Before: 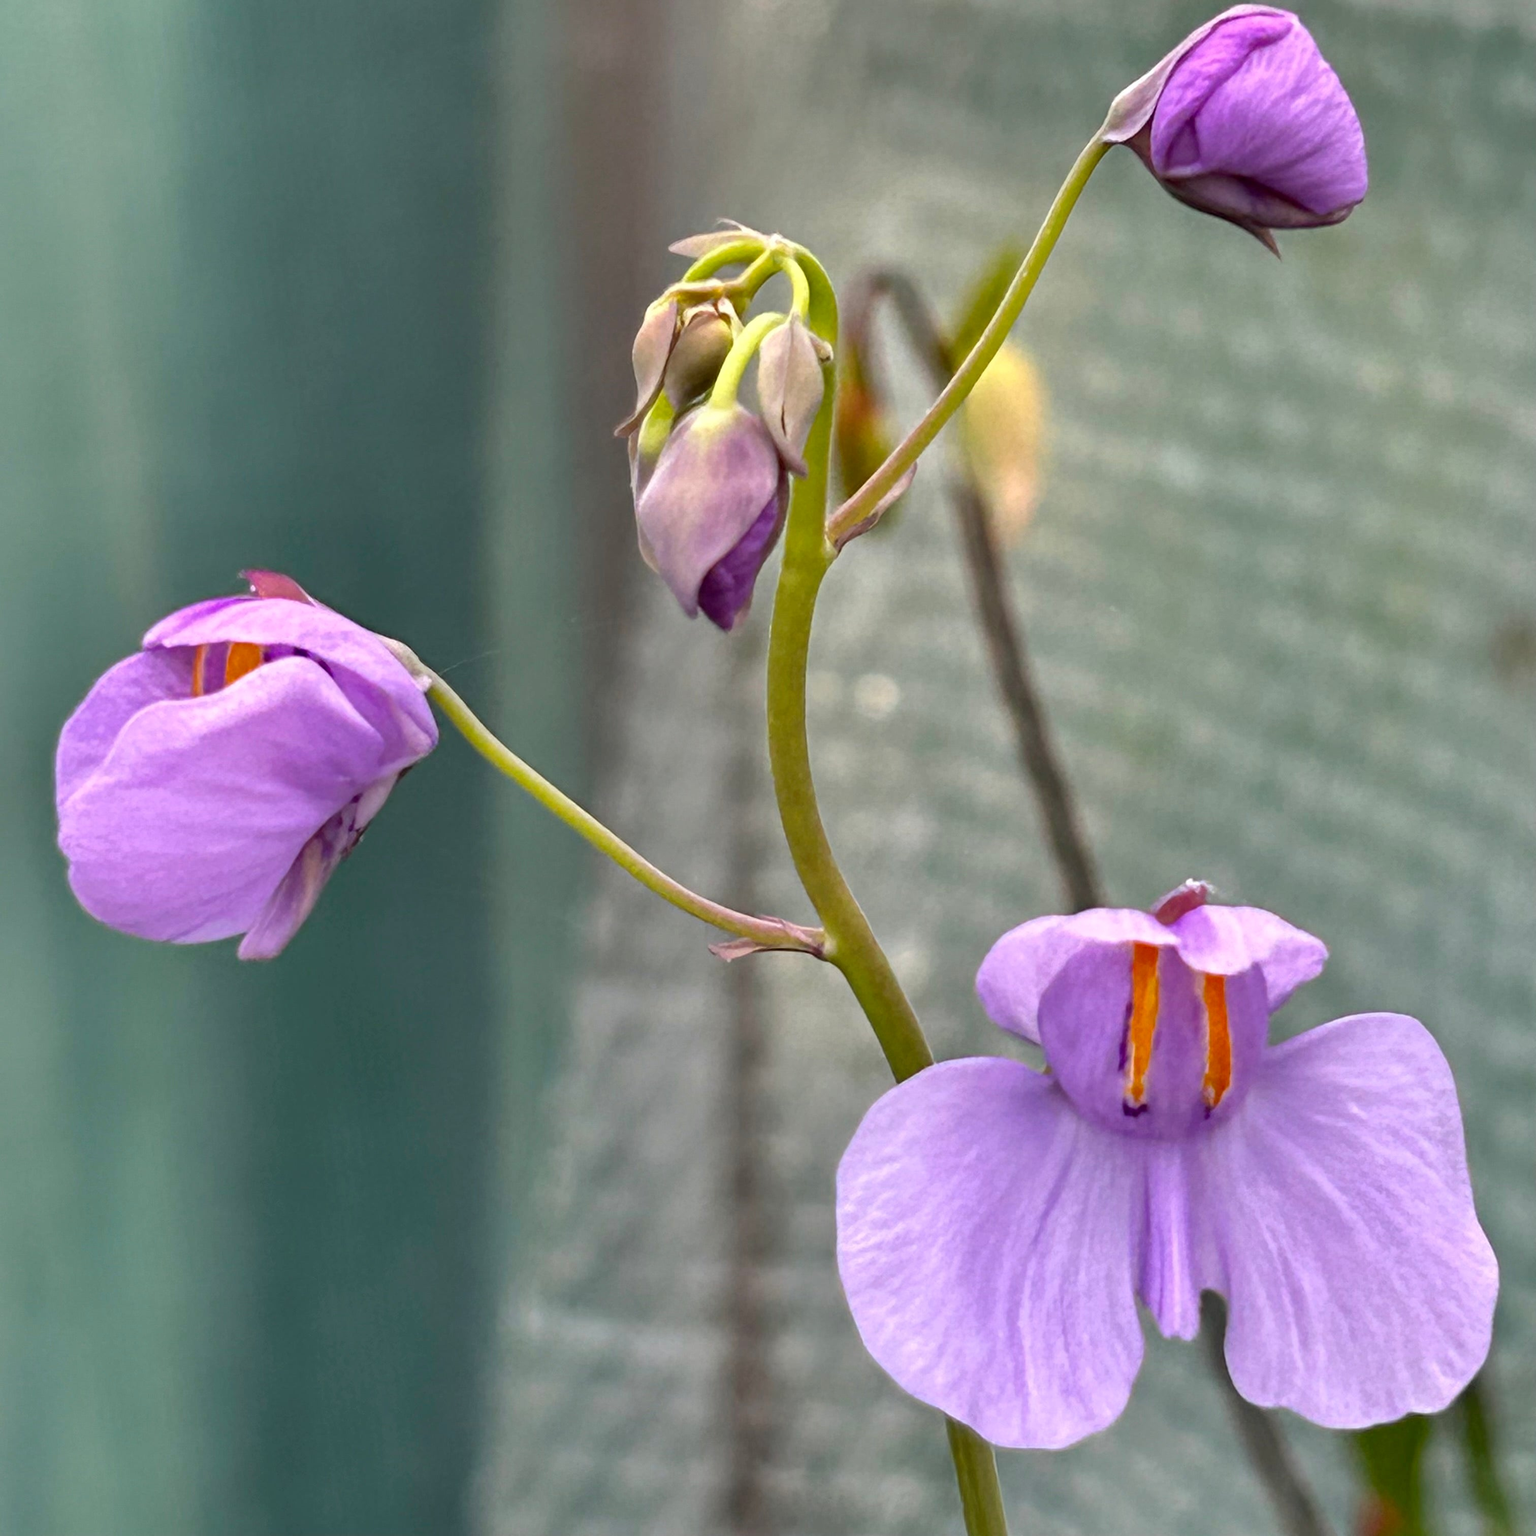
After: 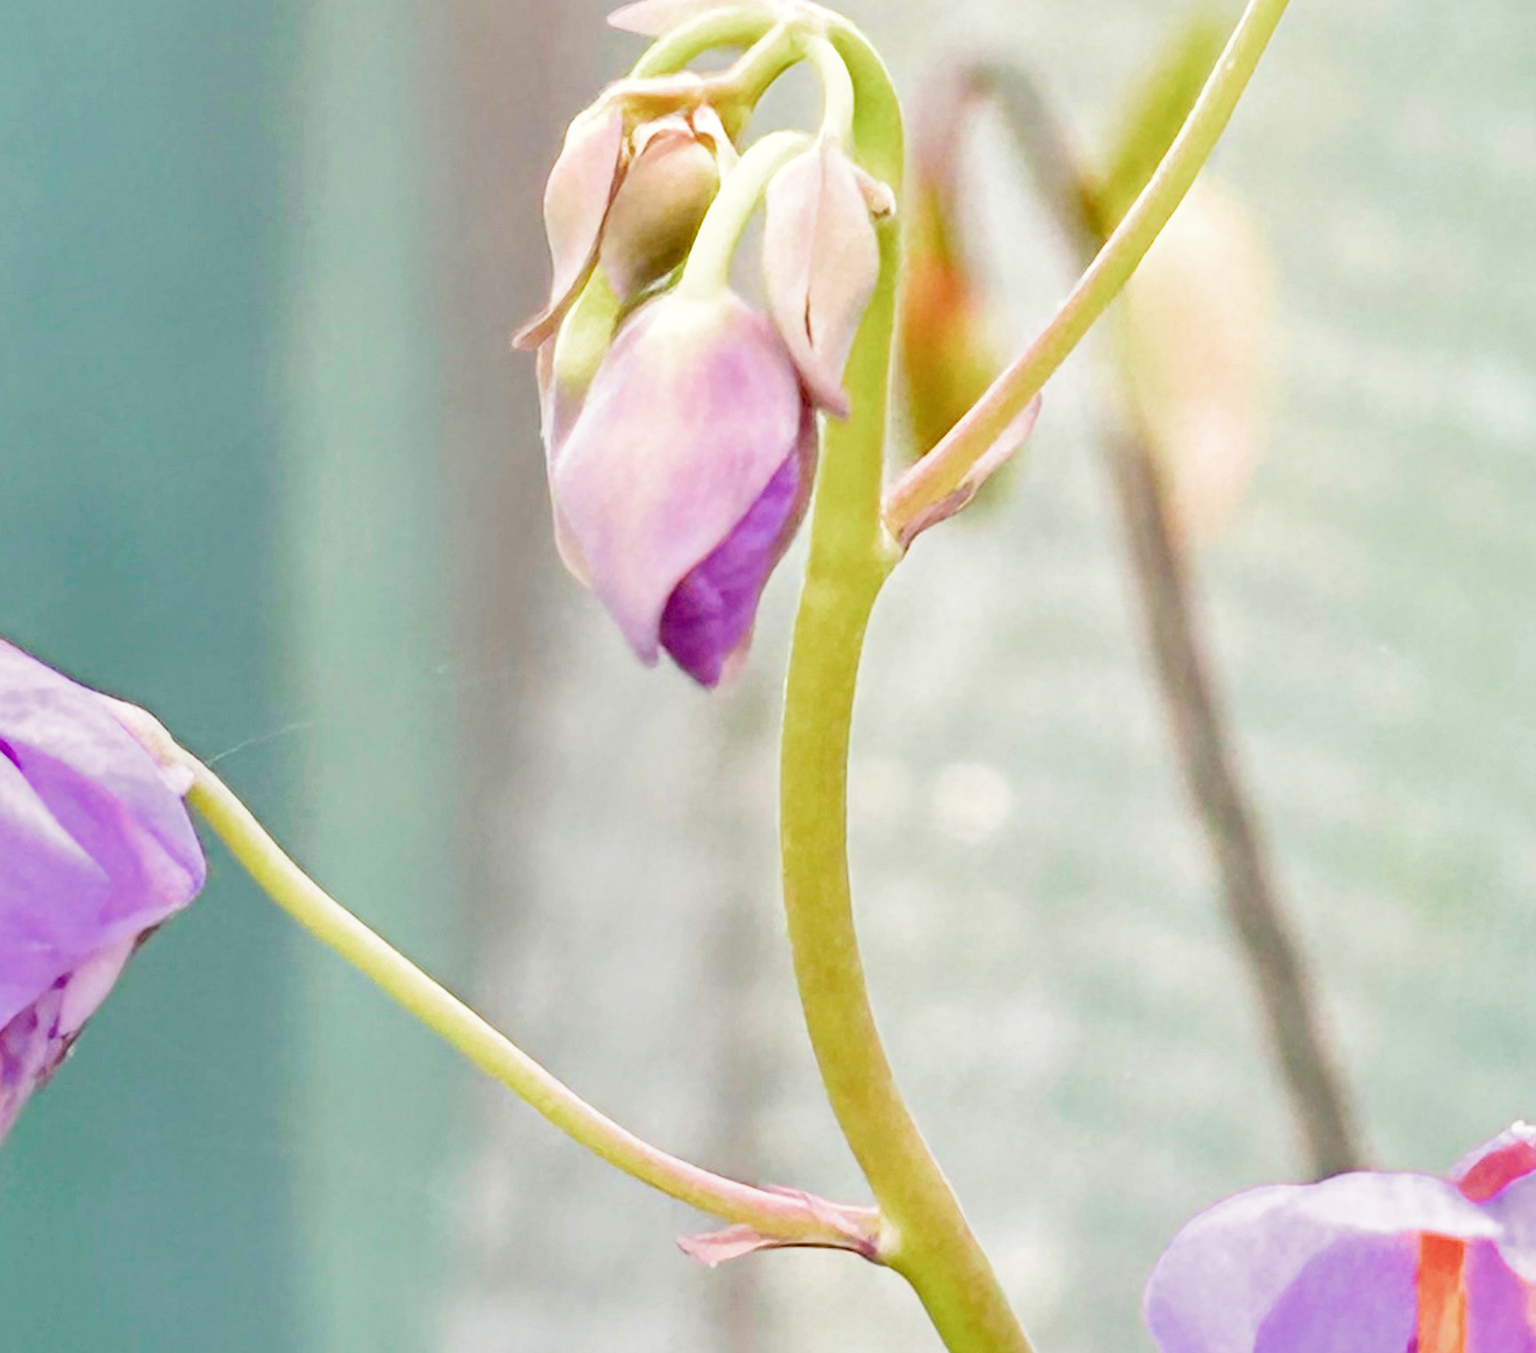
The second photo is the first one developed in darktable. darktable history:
filmic rgb: middle gray luminance 4.29%, black relative exposure -13 EV, white relative exposure 5 EV, threshold 6 EV, target black luminance 0%, hardness 5.19, latitude 59.69%, contrast 0.767, highlights saturation mix 5%, shadows ↔ highlights balance 25.95%, add noise in highlights 0, color science v3 (2019), use custom middle-gray values true, iterations of high-quality reconstruction 0, contrast in highlights soft, enable highlight reconstruction true
crop: left 20.932%, top 15.471%, right 21.848%, bottom 34.081%
